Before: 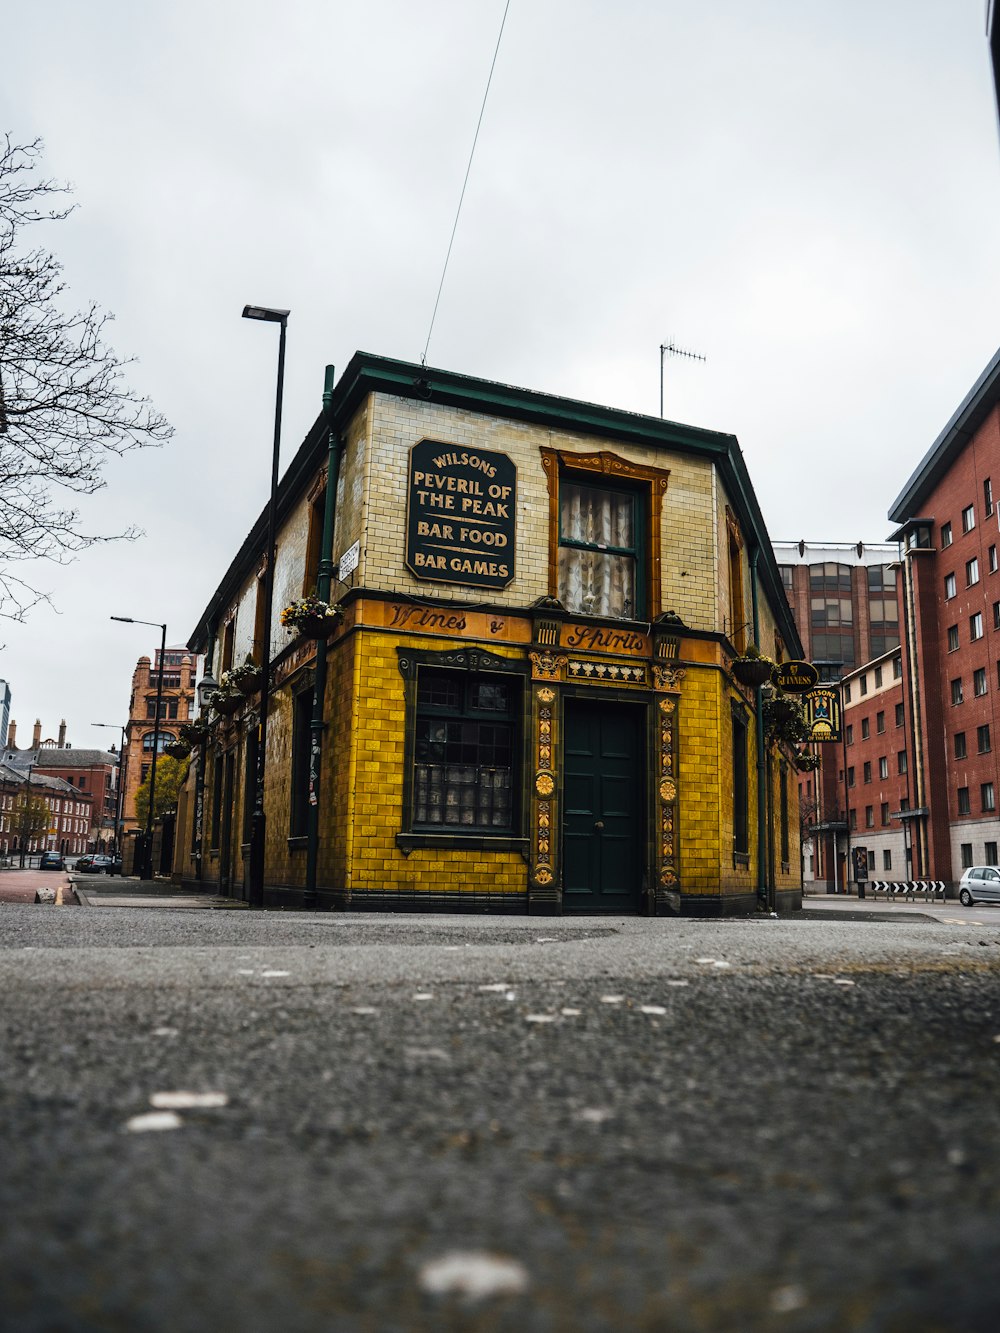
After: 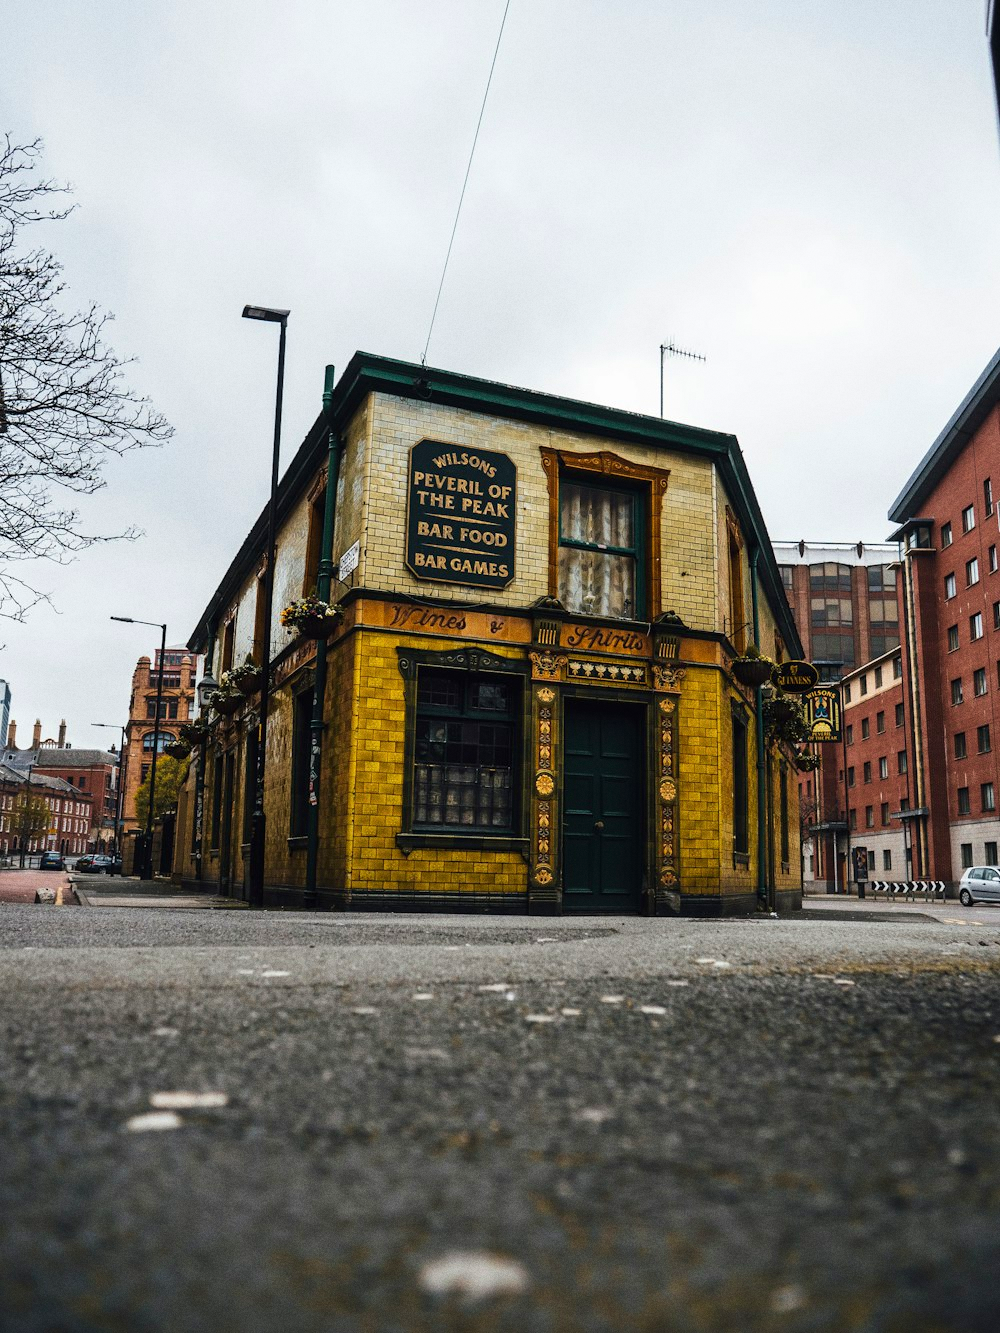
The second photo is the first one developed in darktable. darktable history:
velvia: on, module defaults
grain: coarseness 3.21 ISO
